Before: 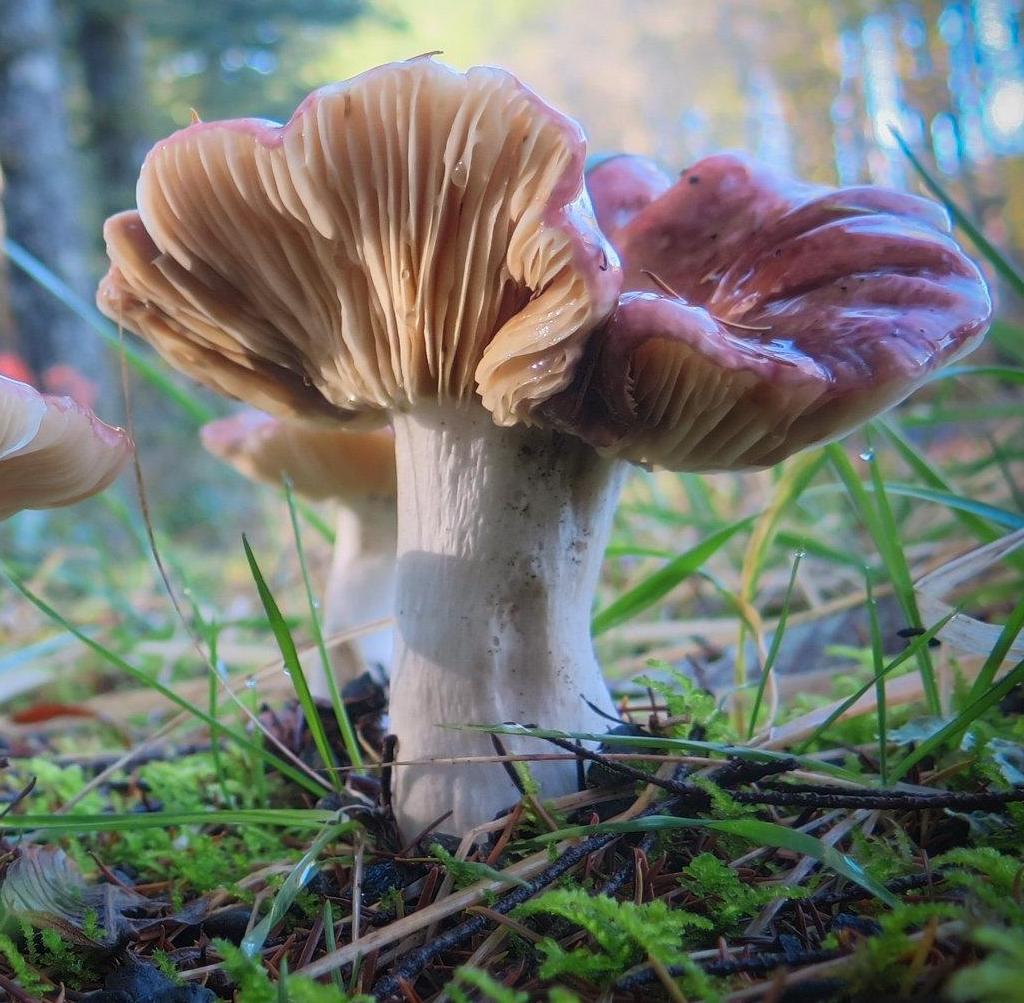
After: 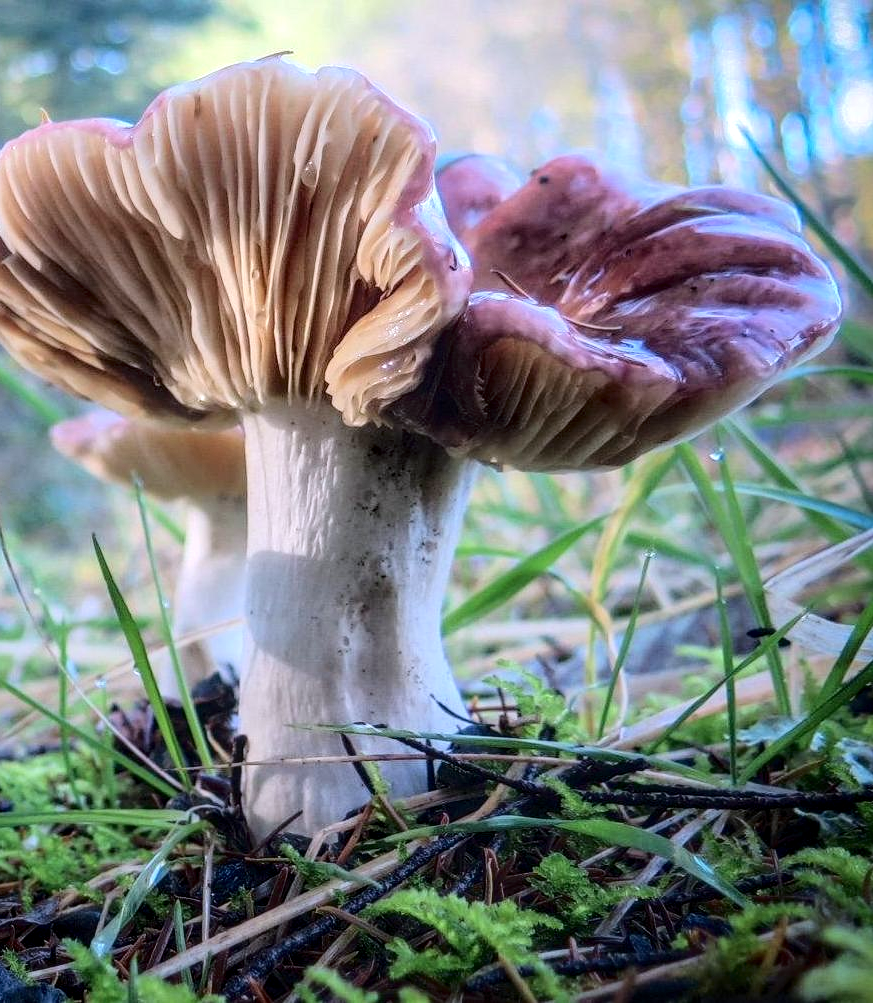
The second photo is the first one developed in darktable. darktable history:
tone equalizer: luminance estimator HSV value / RGB max
local contrast: detail 150%
tone curve: curves: ch0 [(0, 0) (0.003, 0.047) (0.011, 0.051) (0.025, 0.061) (0.044, 0.075) (0.069, 0.09) (0.1, 0.102) (0.136, 0.125) (0.177, 0.173) (0.224, 0.226) (0.277, 0.303) (0.335, 0.388) (0.399, 0.469) (0.468, 0.545) (0.543, 0.623) (0.623, 0.695) (0.709, 0.766) (0.801, 0.832) (0.898, 0.905) (1, 1)], color space Lab, independent channels
color calibration: gray › normalize channels true, illuminant as shot in camera, x 0.358, y 0.373, temperature 4628.91 K, gamut compression 0.017
crop and rotate: left 14.719%
